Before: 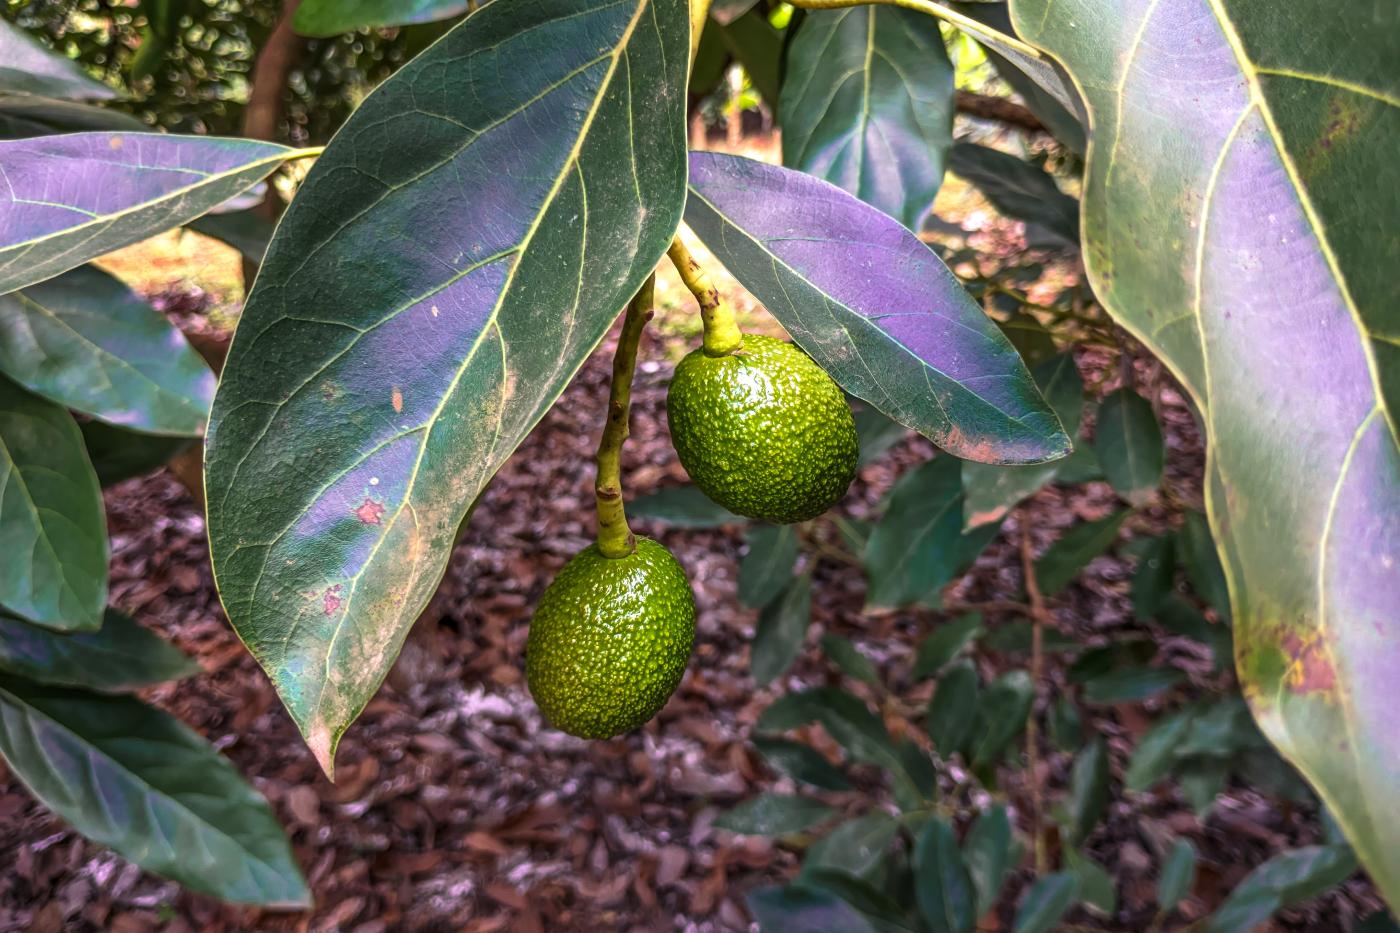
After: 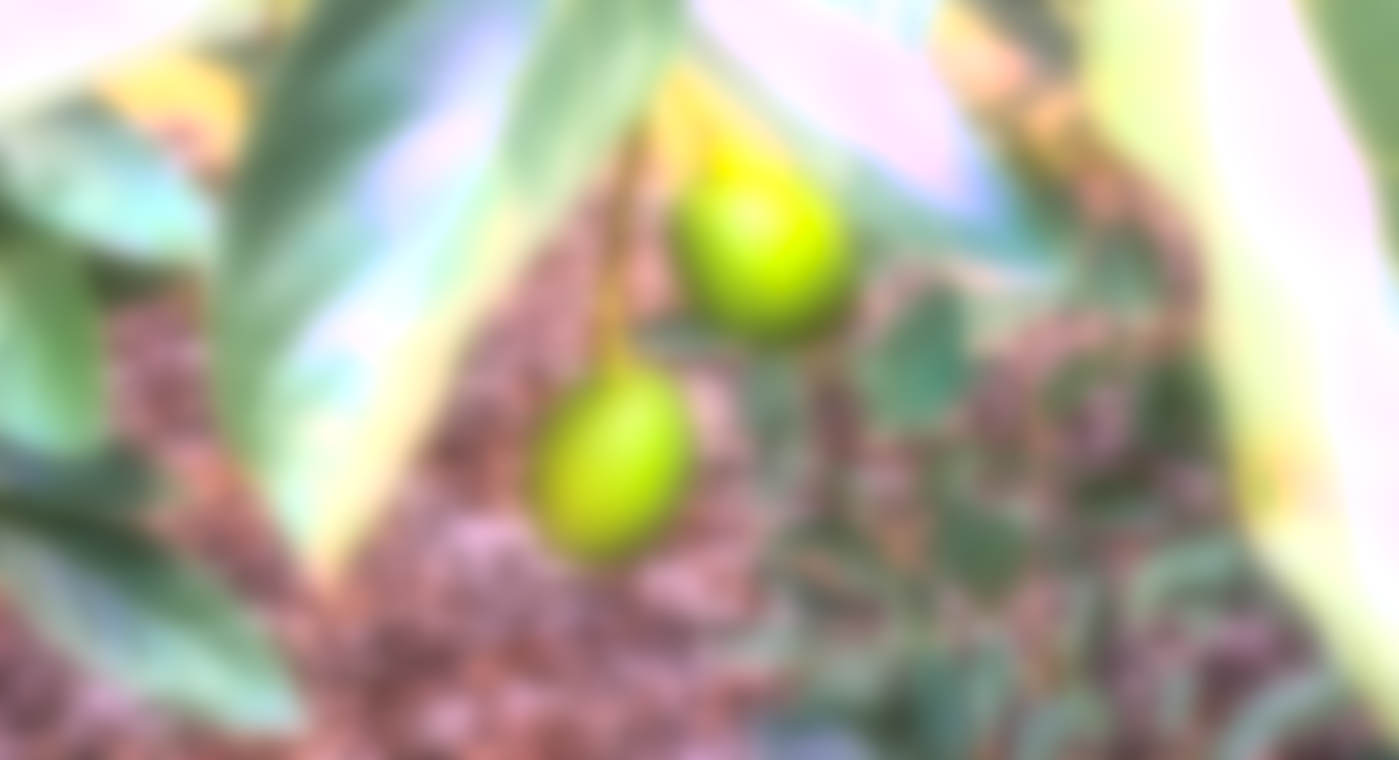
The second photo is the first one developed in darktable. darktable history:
levels: levels [0, 0.492, 0.984]
crop and rotate: top 18.507%
lowpass: radius 16, unbound 0
exposure: exposure 2 EV, compensate highlight preservation false
